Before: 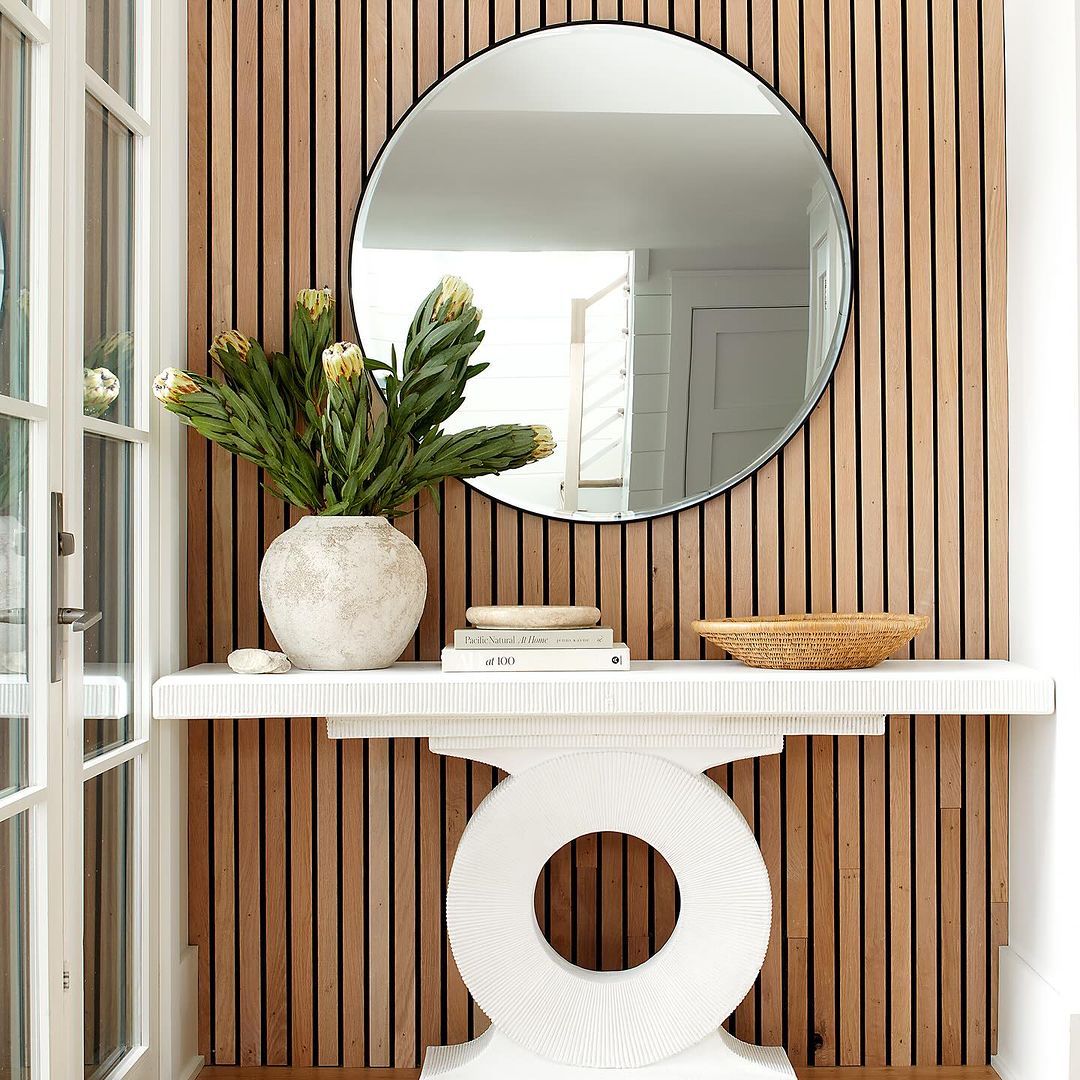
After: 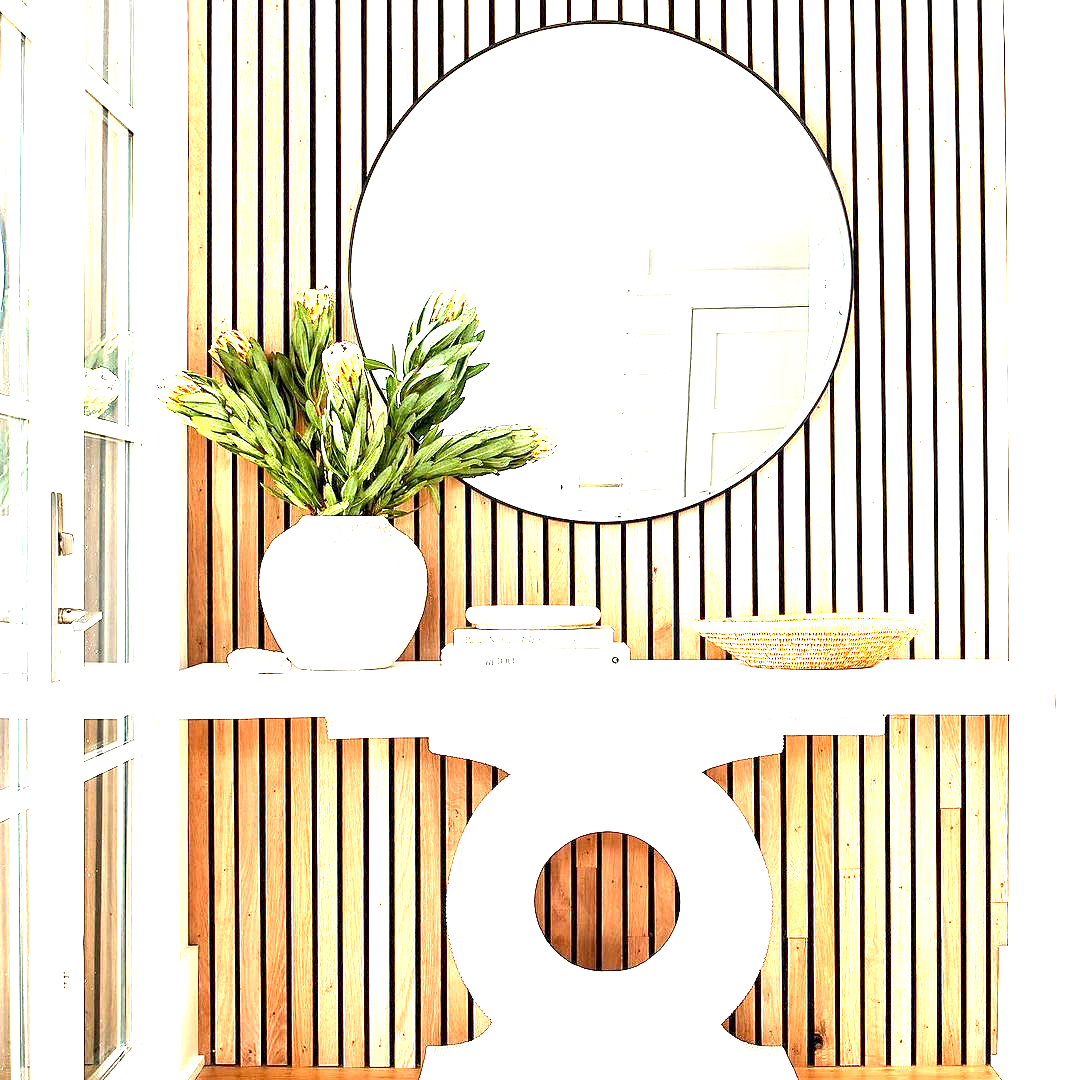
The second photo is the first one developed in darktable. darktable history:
contrast equalizer: y [[0.586, 0.584, 0.576, 0.565, 0.552, 0.539], [0.5 ×6], [0.97, 0.959, 0.919, 0.859, 0.789, 0.717], [0 ×6], [0 ×6]]
exposure: black level correction 0.001, exposure 2.607 EV, compensate exposure bias true, compensate highlight preservation false
